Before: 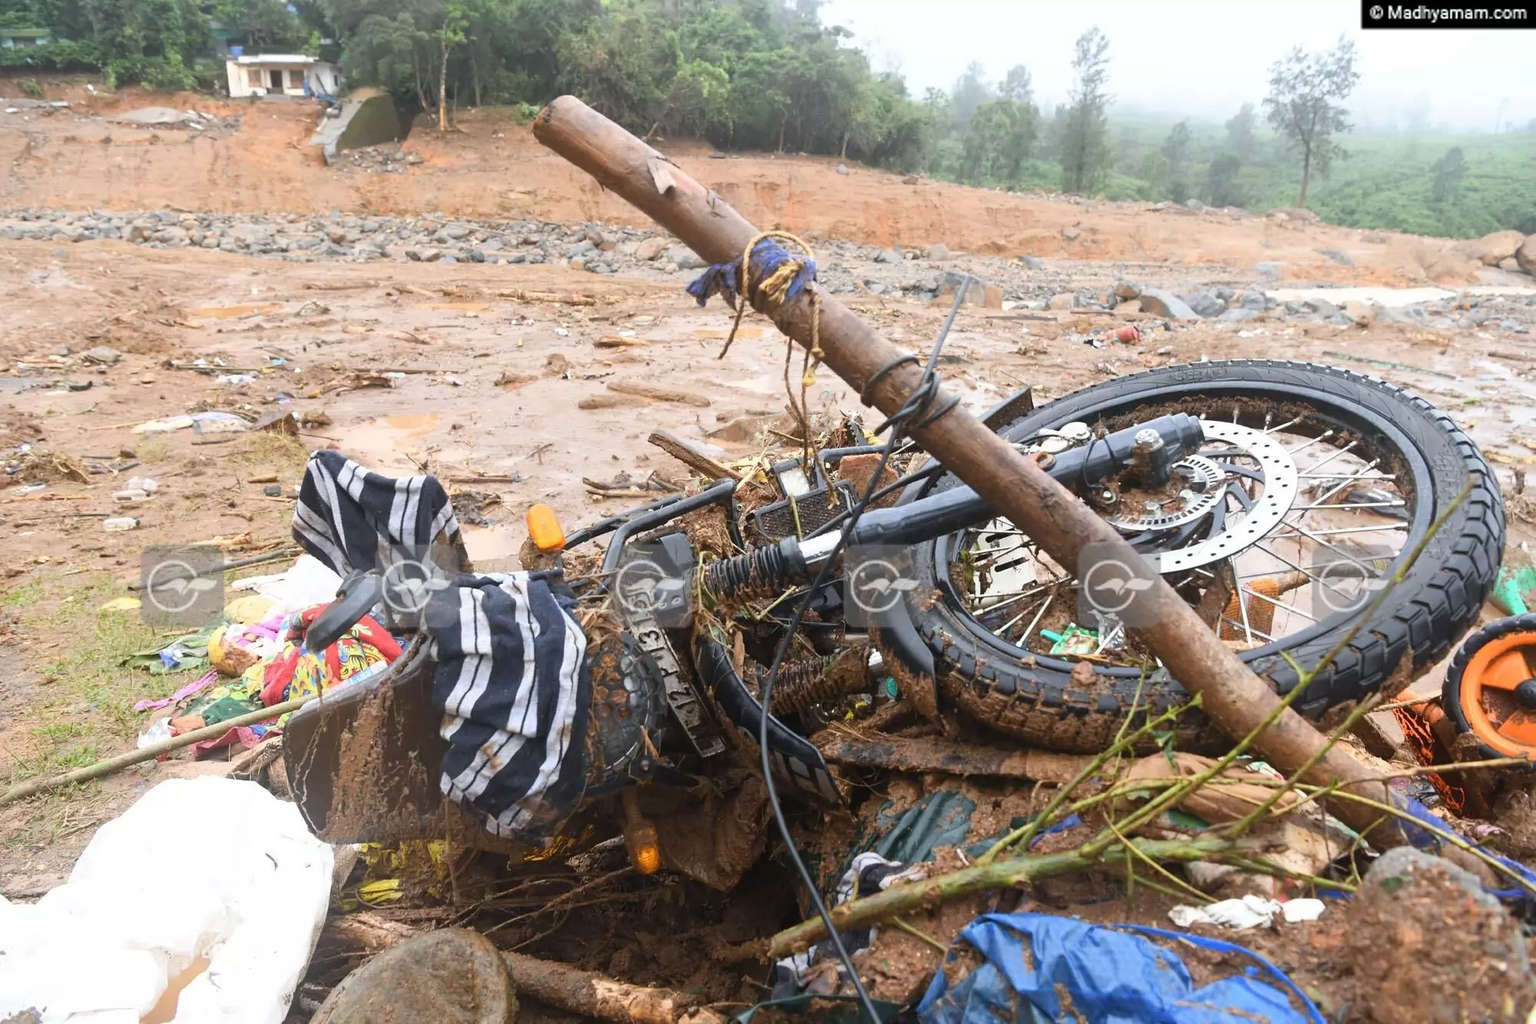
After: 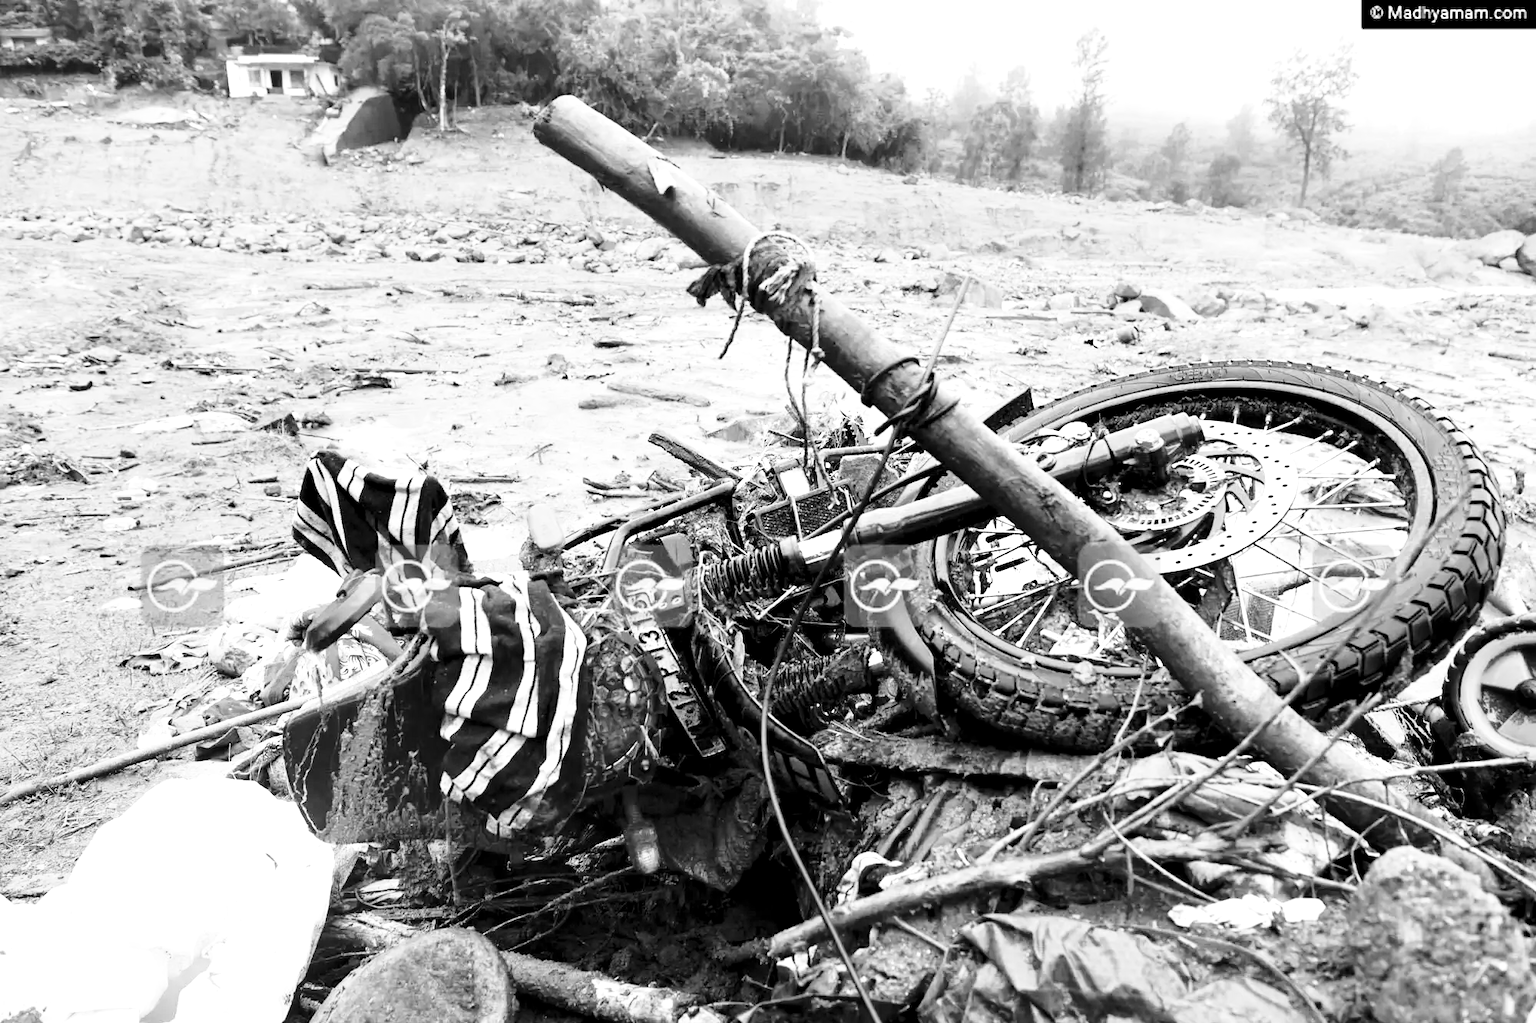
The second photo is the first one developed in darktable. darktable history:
white balance: emerald 1
base curve: curves: ch0 [(0, 0) (0.028, 0.03) (0.121, 0.232) (0.46, 0.748) (0.859, 0.968) (1, 1)], preserve colors none
contrast equalizer: octaves 7, y [[0.6 ×6], [0.55 ×6], [0 ×6], [0 ×6], [0 ×6]]
monochrome: on, module defaults
haze removal: compatibility mode true, adaptive false
